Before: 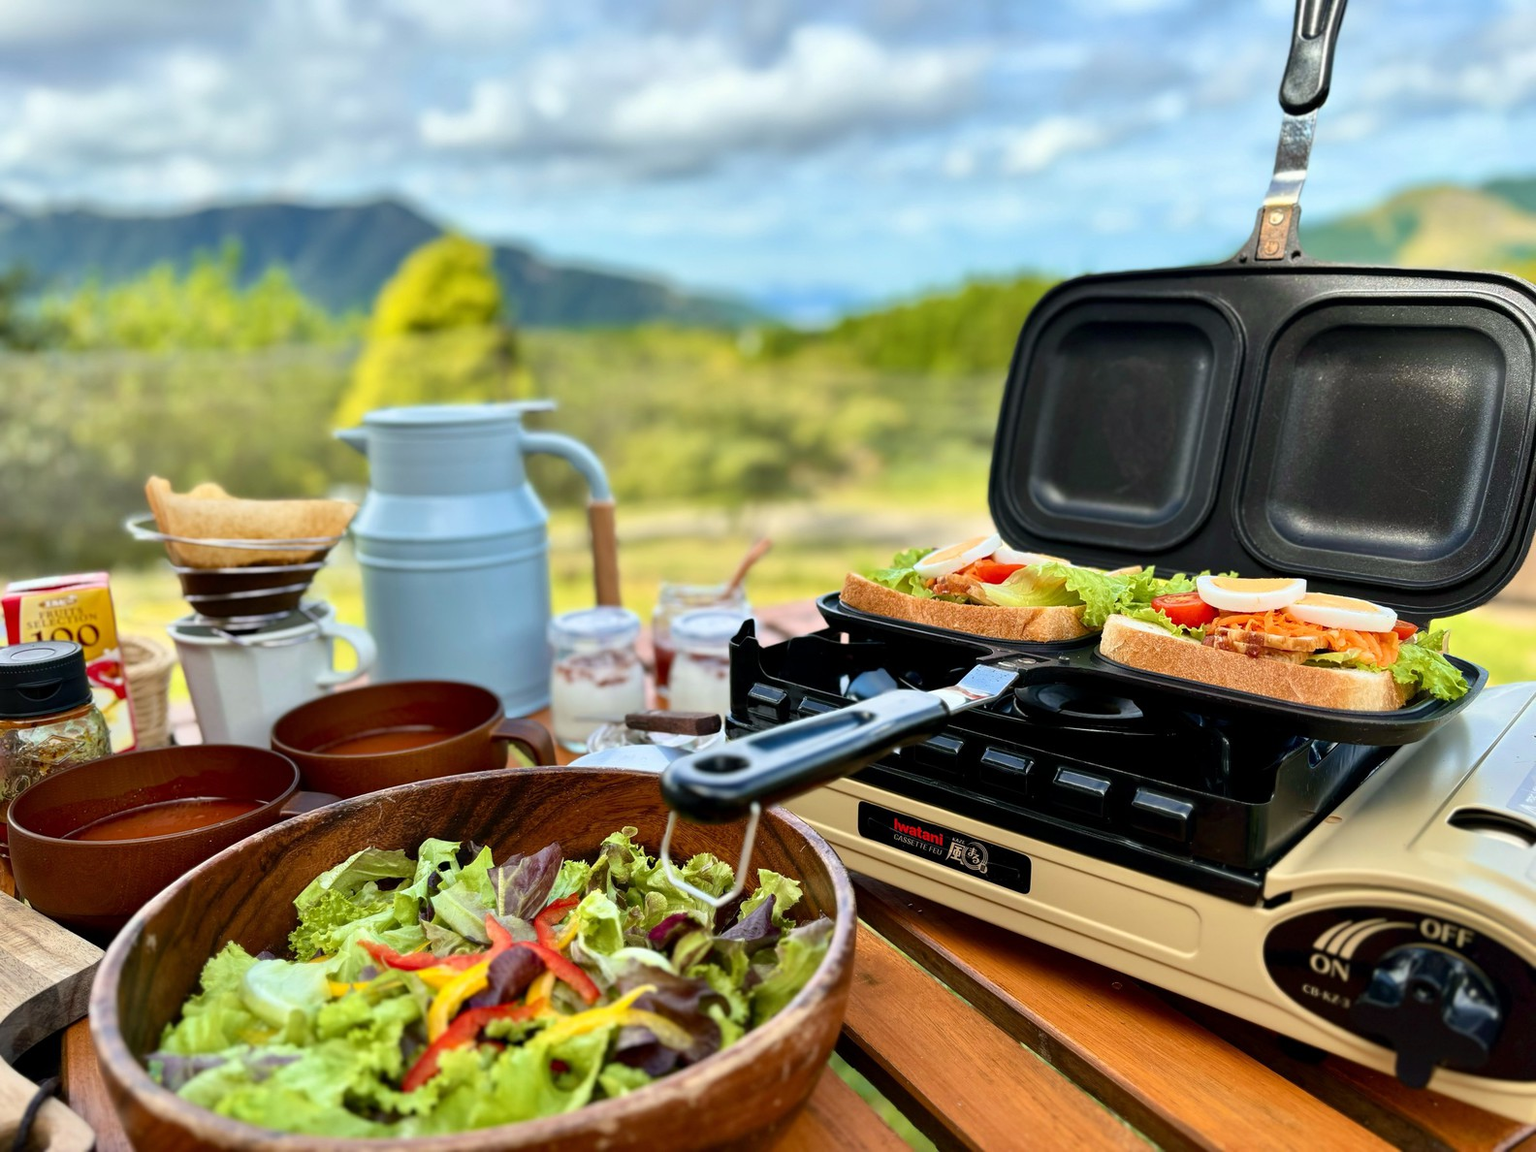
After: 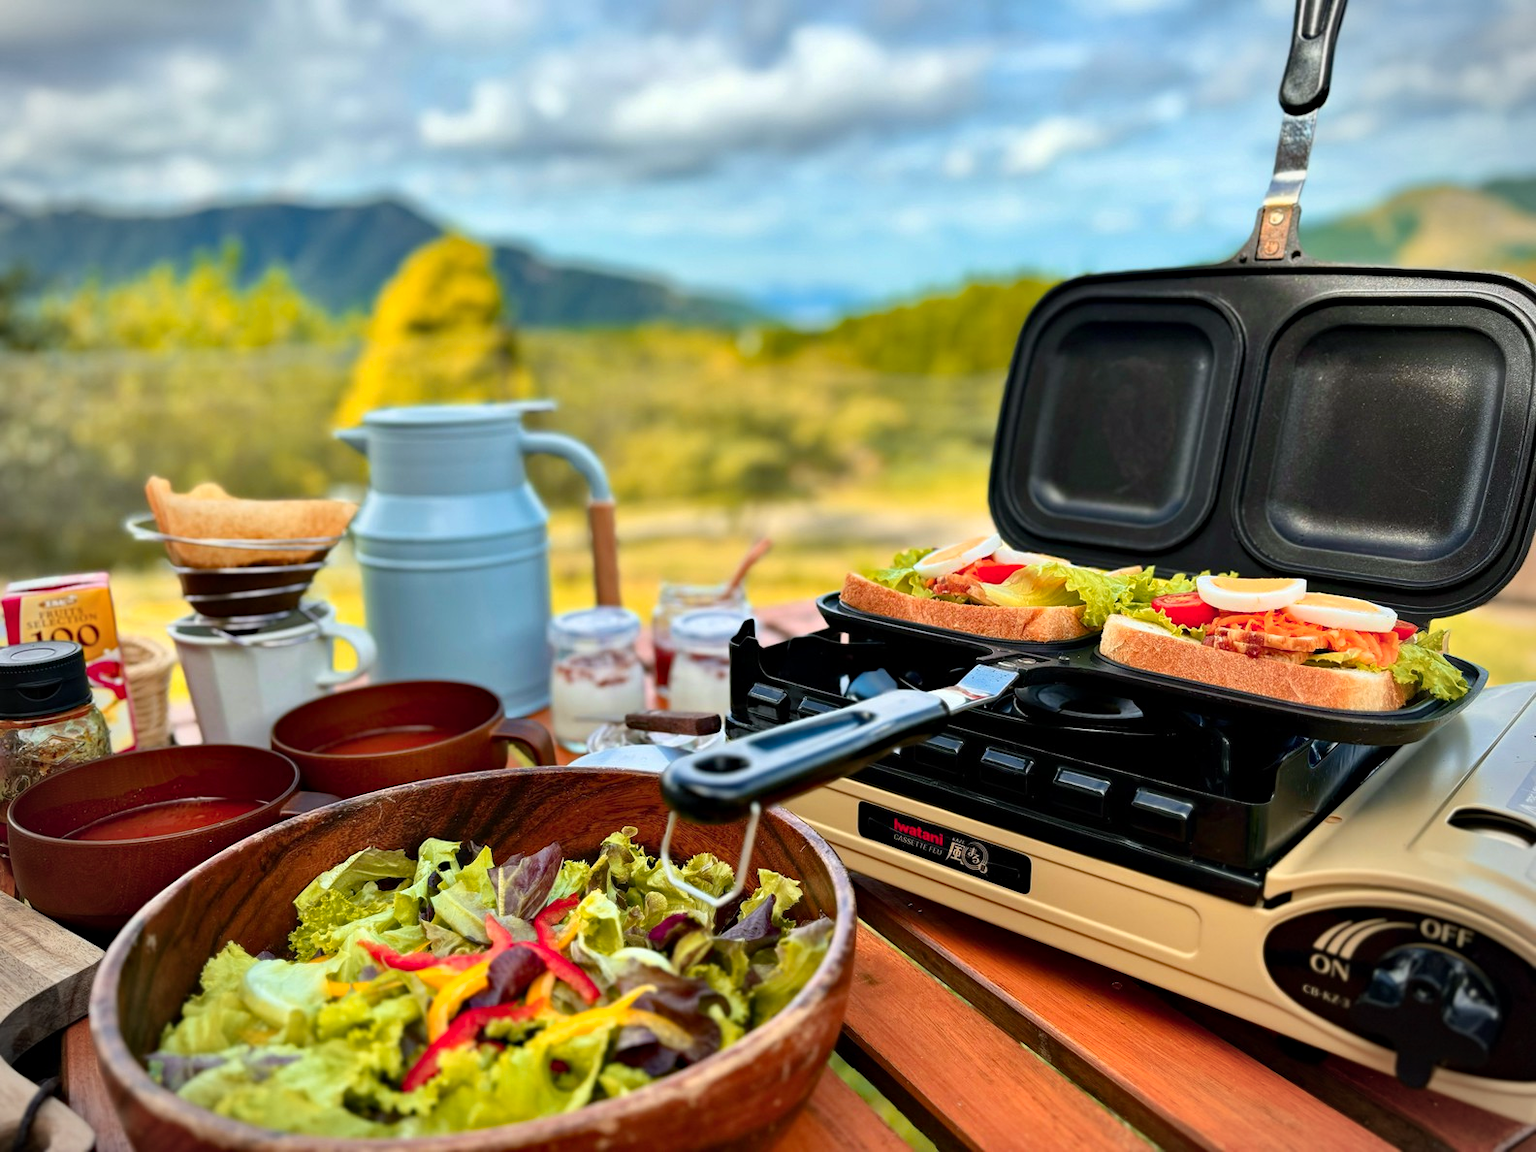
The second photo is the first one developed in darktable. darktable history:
haze removal: compatibility mode true, adaptive false
vignetting: fall-off radius 60.88%, center (-0.031, -0.037), unbound false
color zones: curves: ch1 [(0.239, 0.552) (0.75, 0.5)]; ch2 [(0.25, 0.462) (0.749, 0.457)]
